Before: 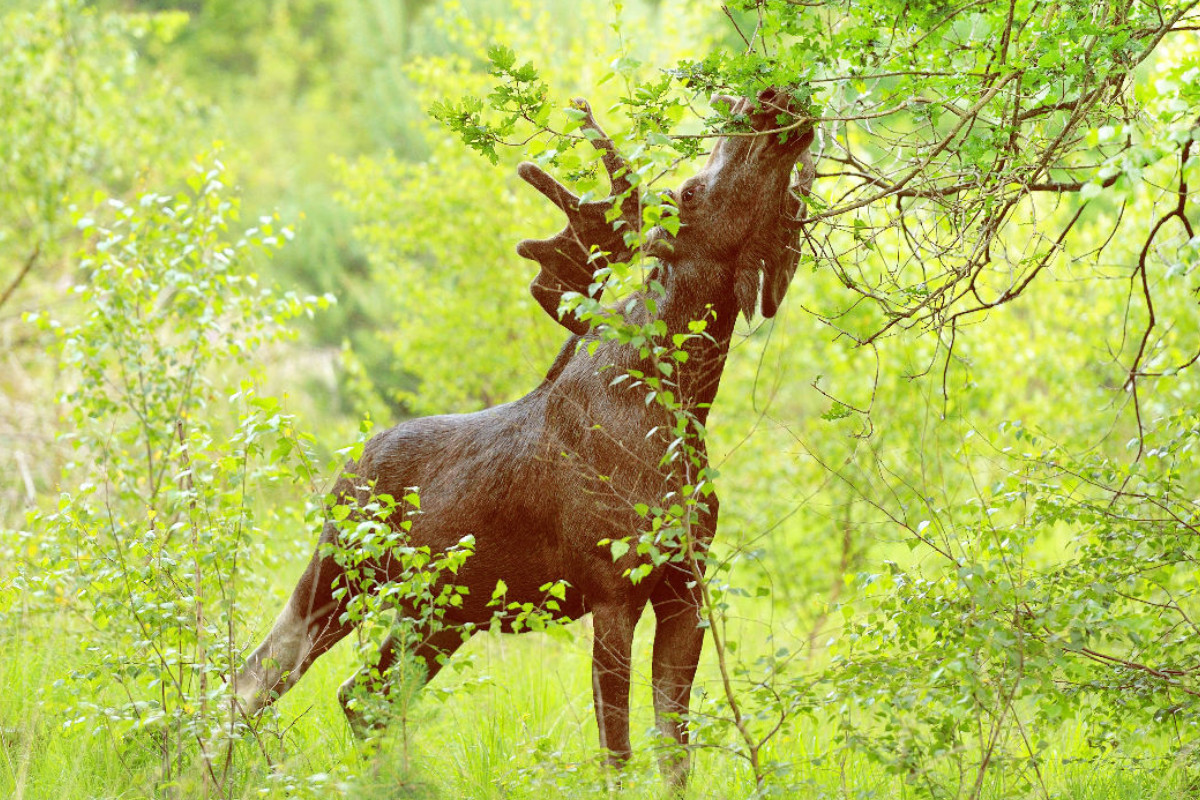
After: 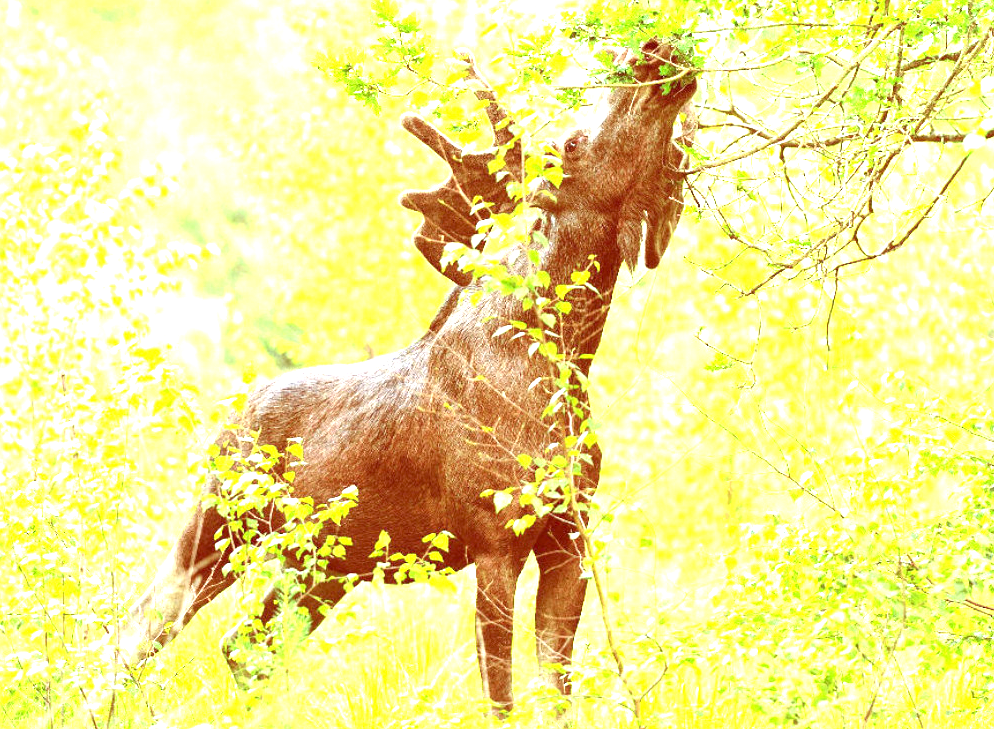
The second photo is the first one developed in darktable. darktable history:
crop: left 9.808%, top 6.221%, right 7.352%, bottom 2.595%
exposure: black level correction 0.001, exposure 1.735 EV, compensate highlight preservation false
